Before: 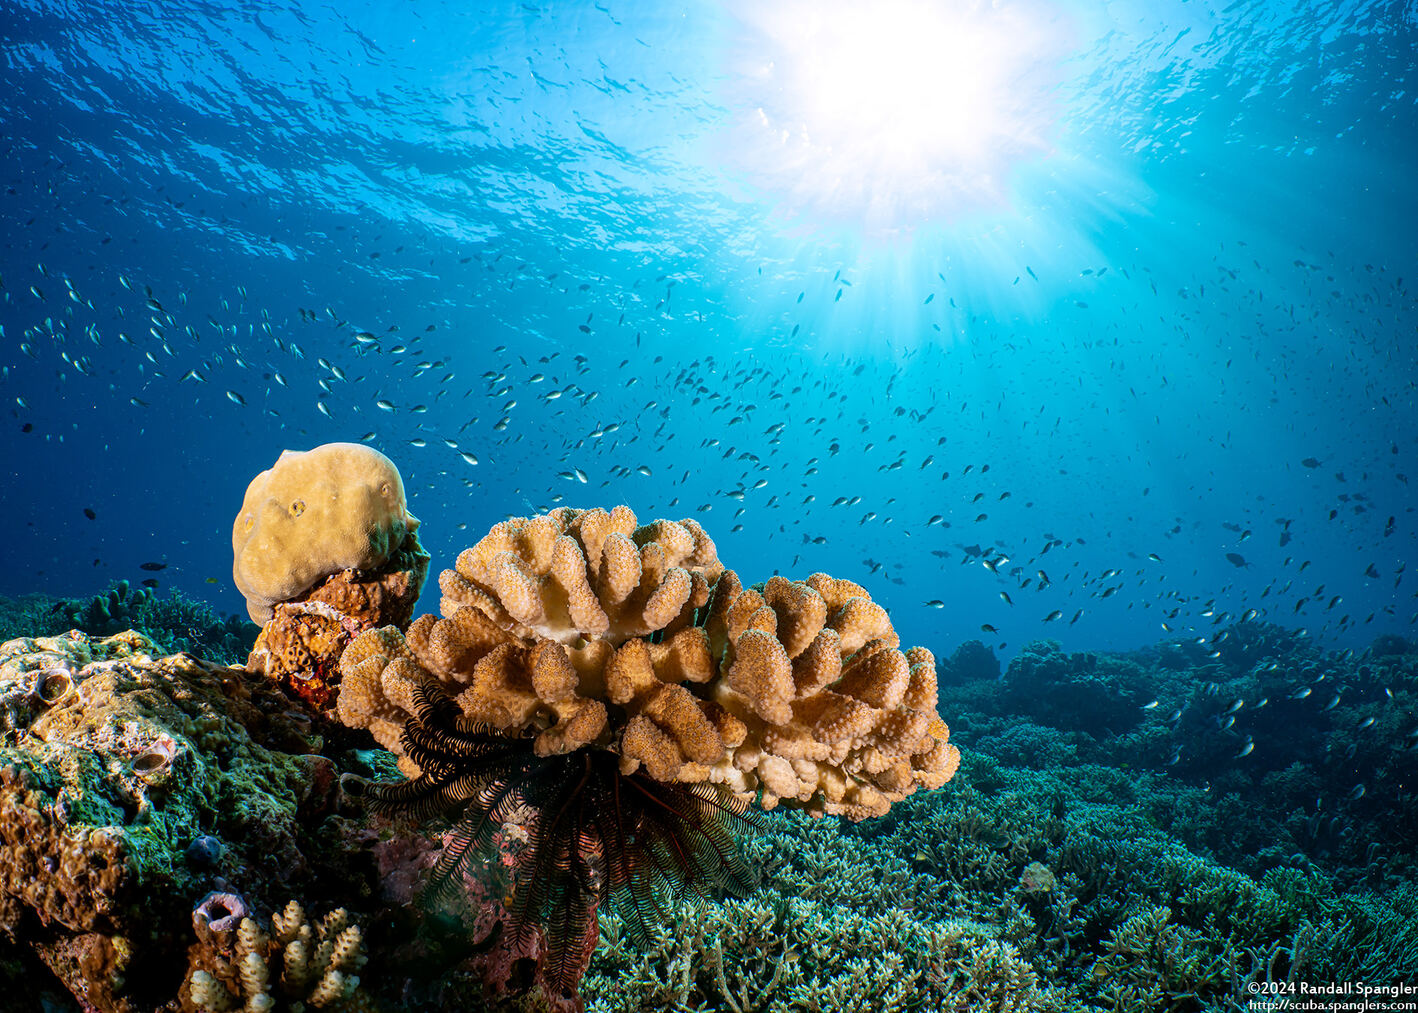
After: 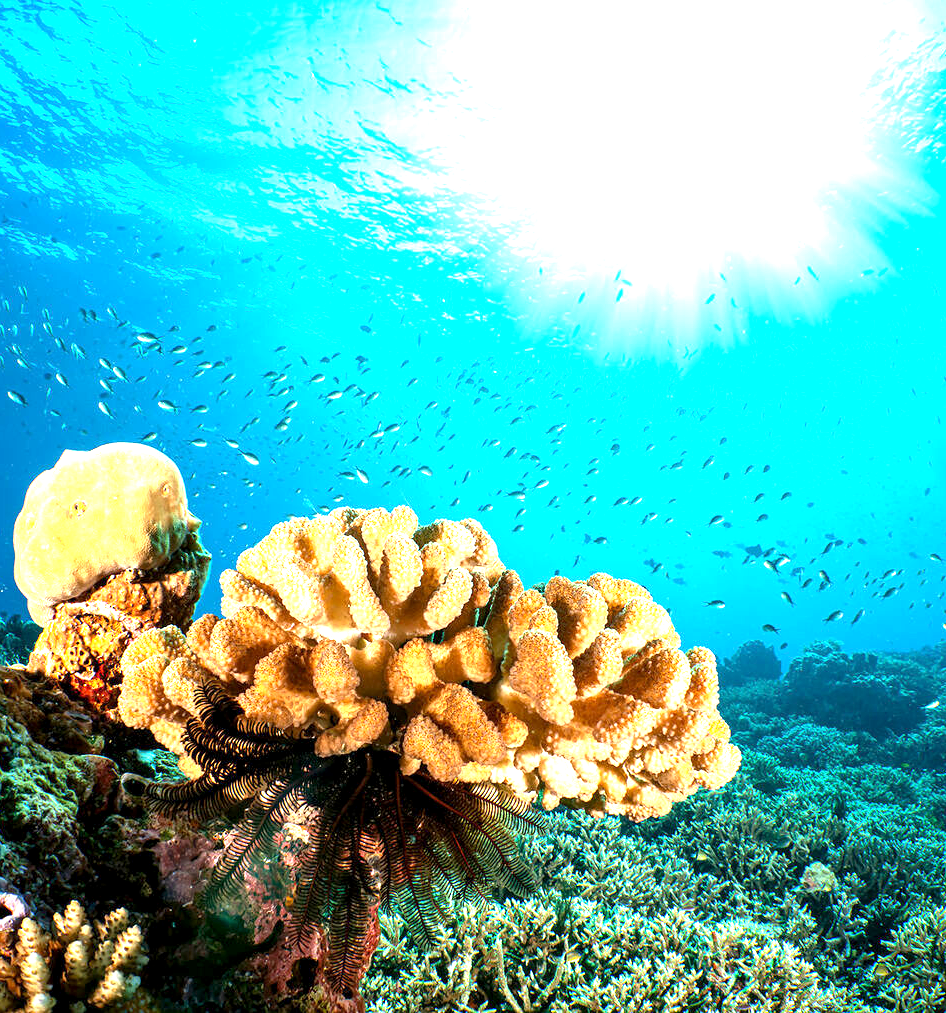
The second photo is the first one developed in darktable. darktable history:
crop and rotate: left 15.446%, right 17.836%
white balance: red 1.029, blue 0.92
exposure: black level correction 0.001, exposure 1.735 EV, compensate highlight preservation false
